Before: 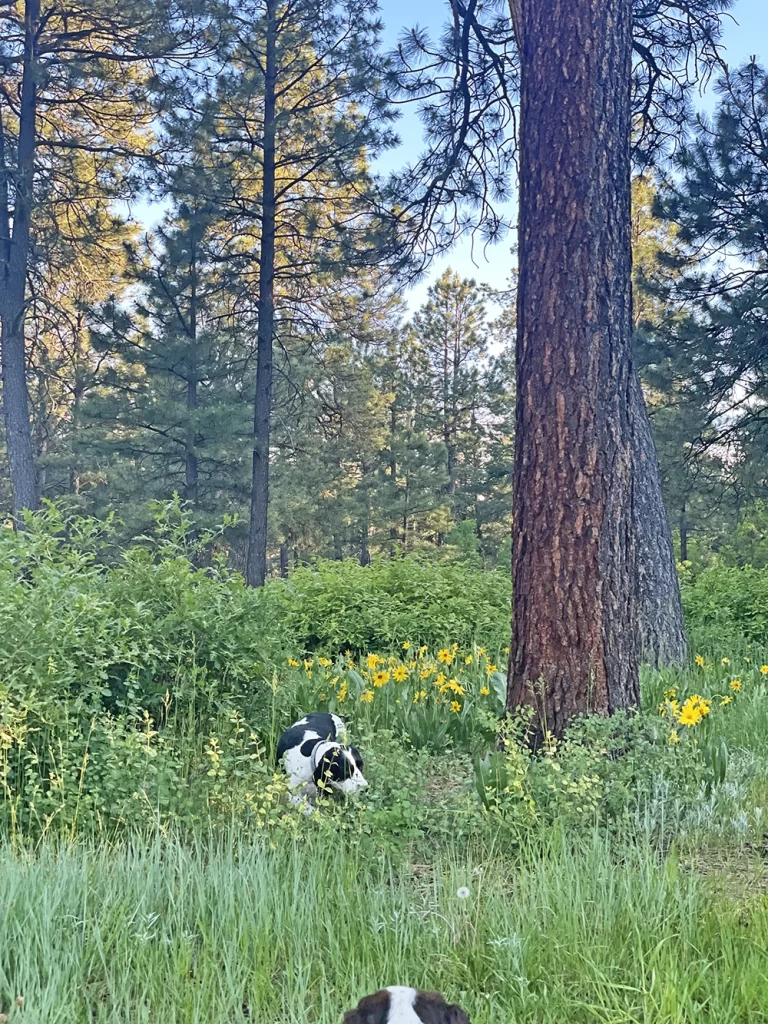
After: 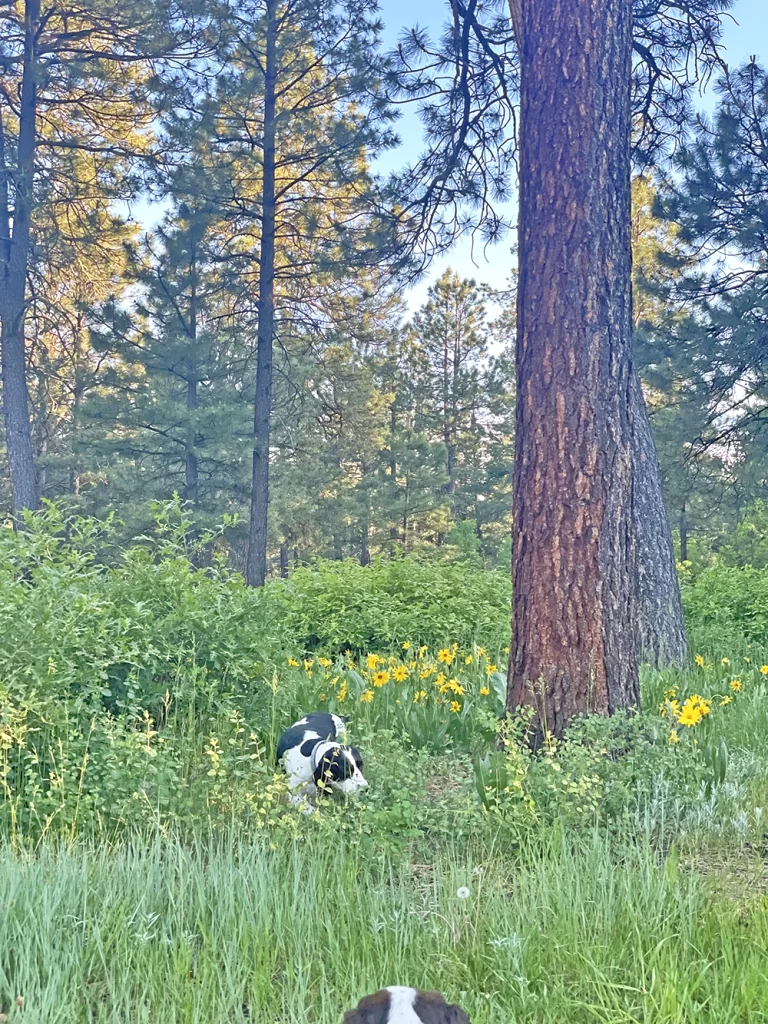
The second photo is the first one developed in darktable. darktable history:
tone equalizer: -7 EV 0.159 EV, -6 EV 0.567 EV, -5 EV 1.13 EV, -4 EV 1.33 EV, -3 EV 1.18 EV, -2 EV 0.6 EV, -1 EV 0.149 EV
shadows and highlights: shadows -9.44, white point adjustment 1.69, highlights 10.9
